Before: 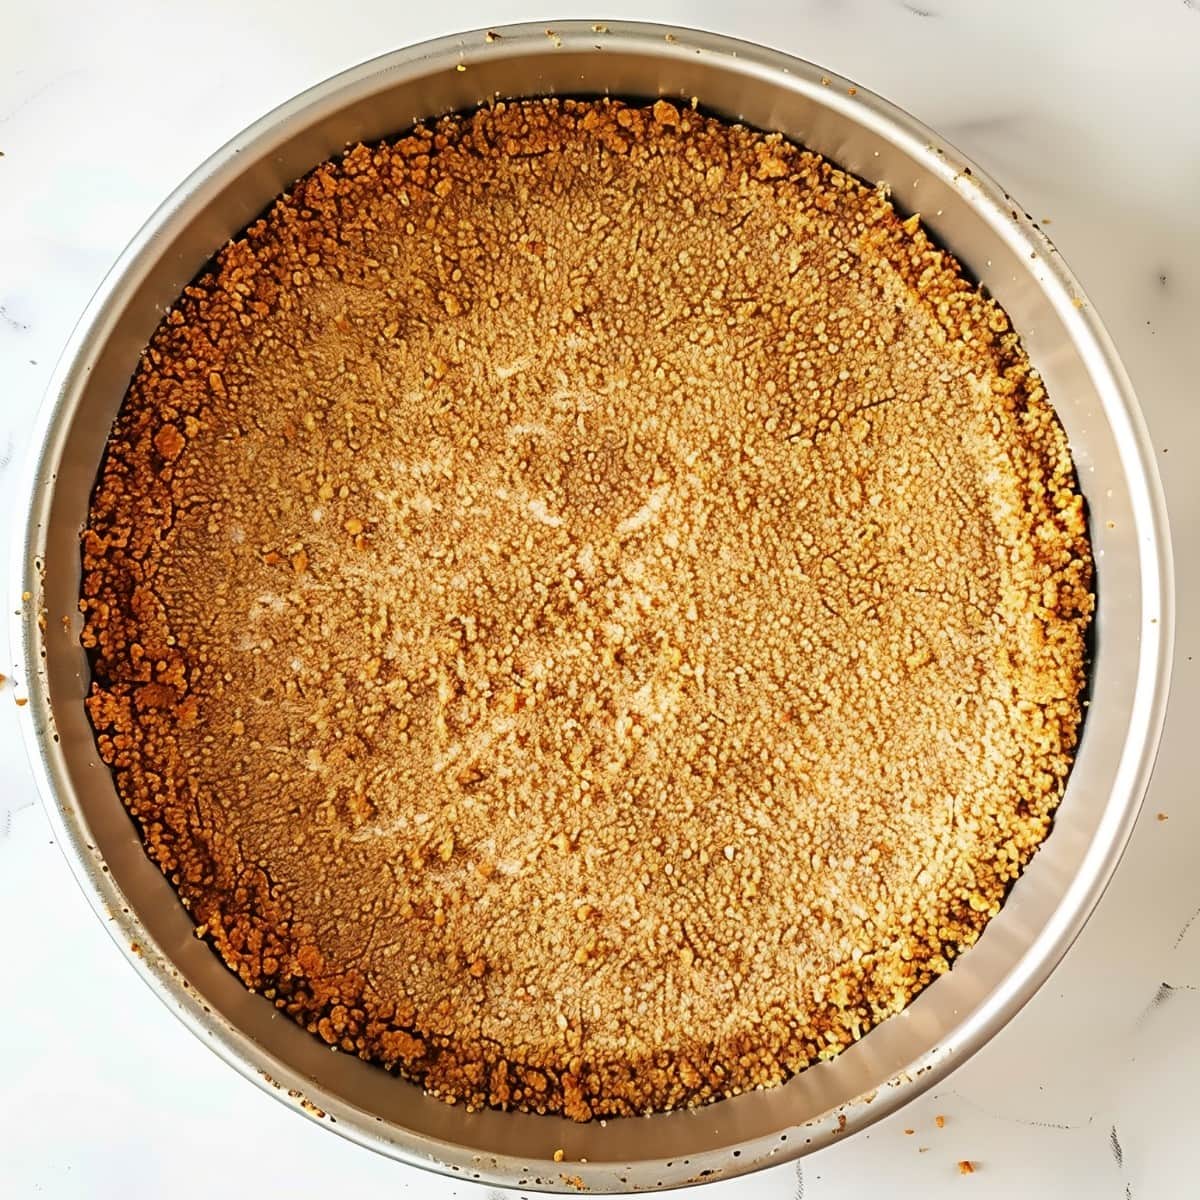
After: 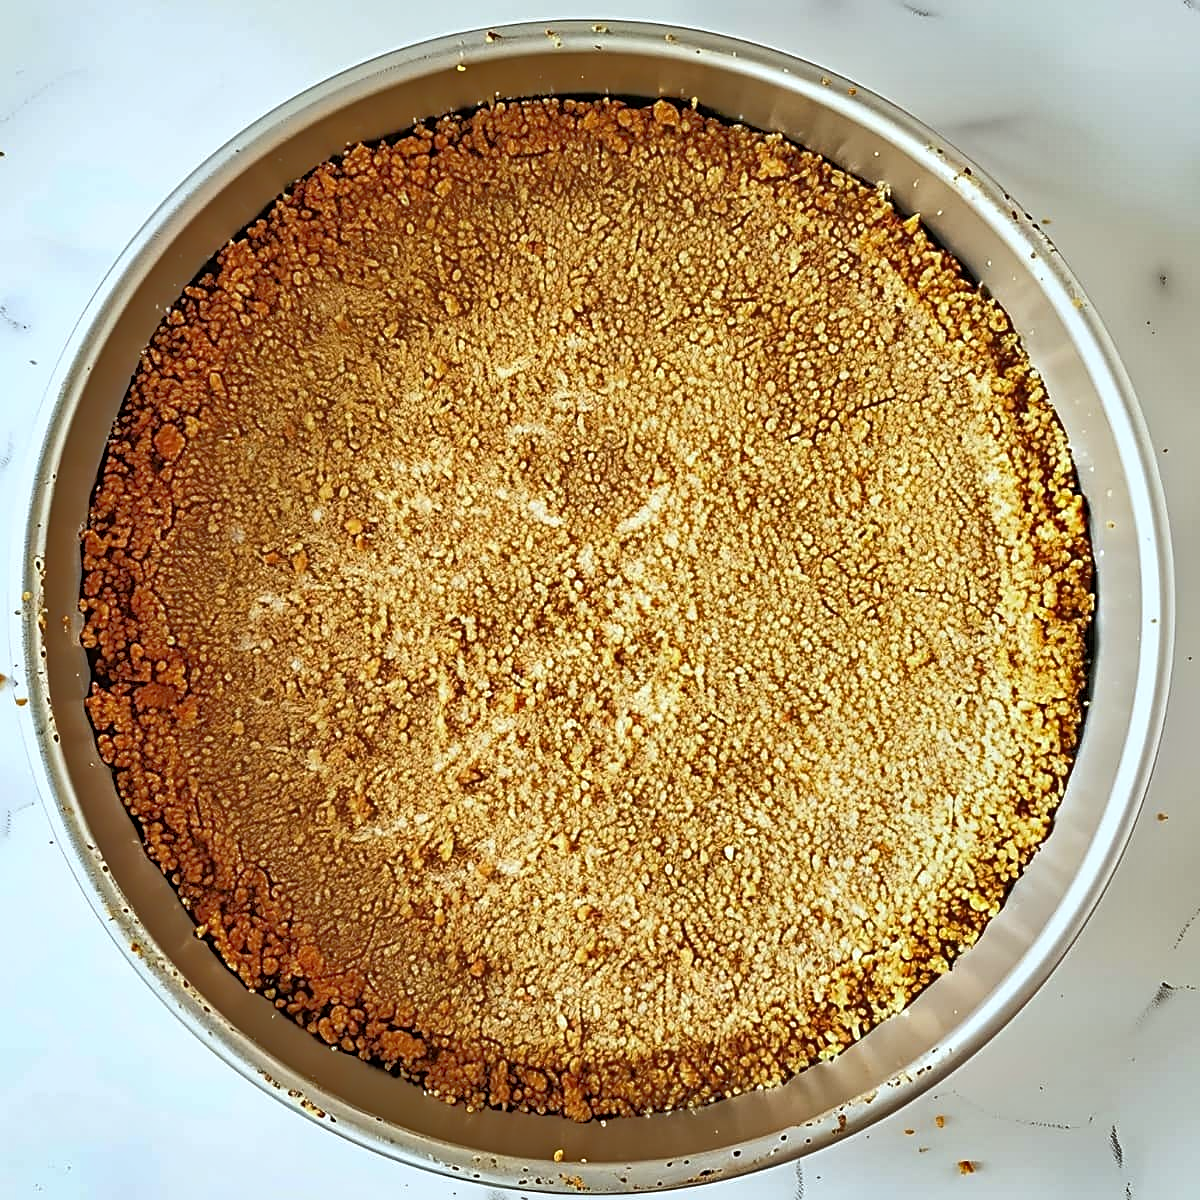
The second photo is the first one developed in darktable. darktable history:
sharpen: on, module defaults
tone equalizer: -8 EV -0.528 EV, -7 EV -0.319 EV, -6 EV -0.083 EV, -5 EV 0.413 EV, -4 EV 0.985 EV, -3 EV 0.791 EV, -2 EV -0.01 EV, -1 EV 0.14 EV, +0 EV -0.012 EV, smoothing 1
shadows and highlights: shadows 25, highlights -48, soften with gaussian
white balance: red 0.925, blue 1.046
